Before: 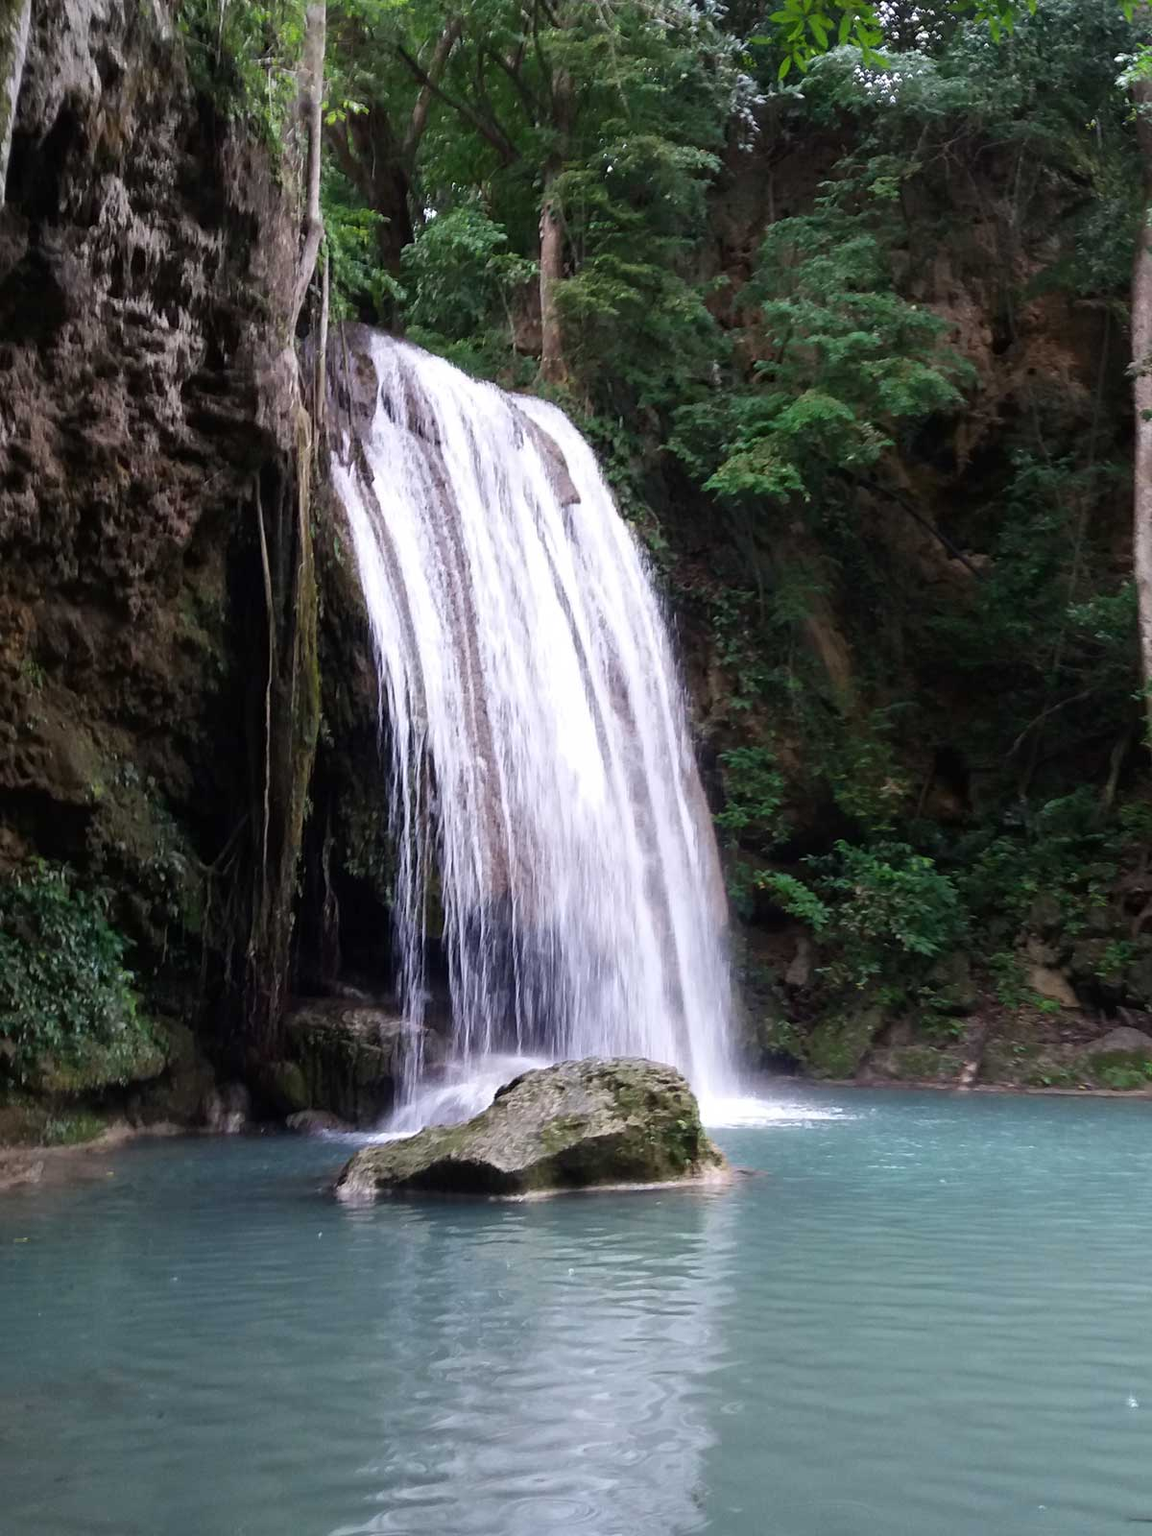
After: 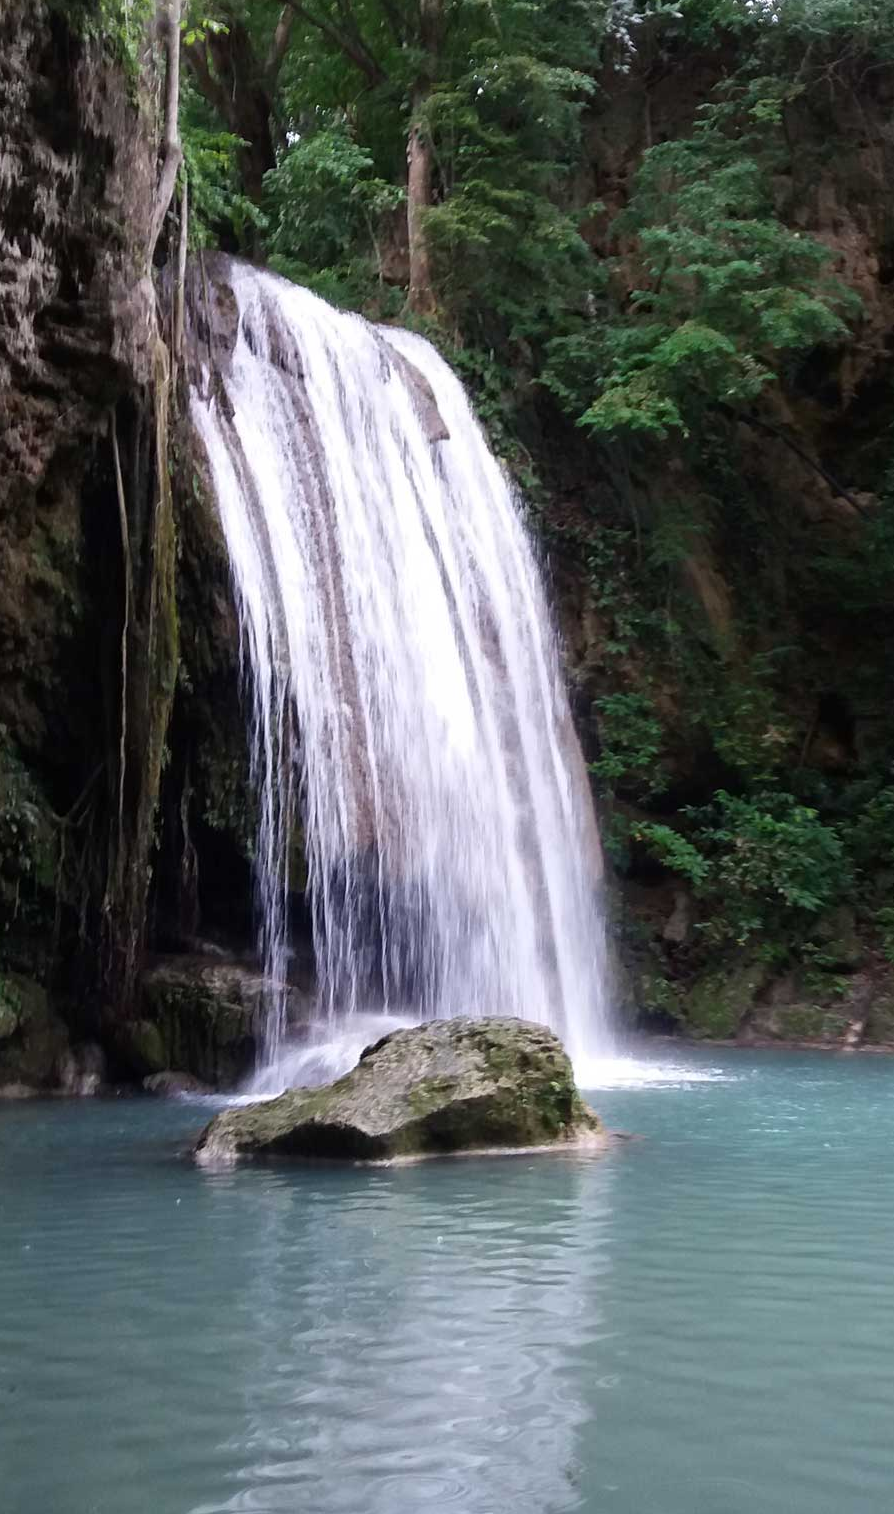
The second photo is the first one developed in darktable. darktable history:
crop and rotate: left 12.955%, top 5.334%, right 12.533%
